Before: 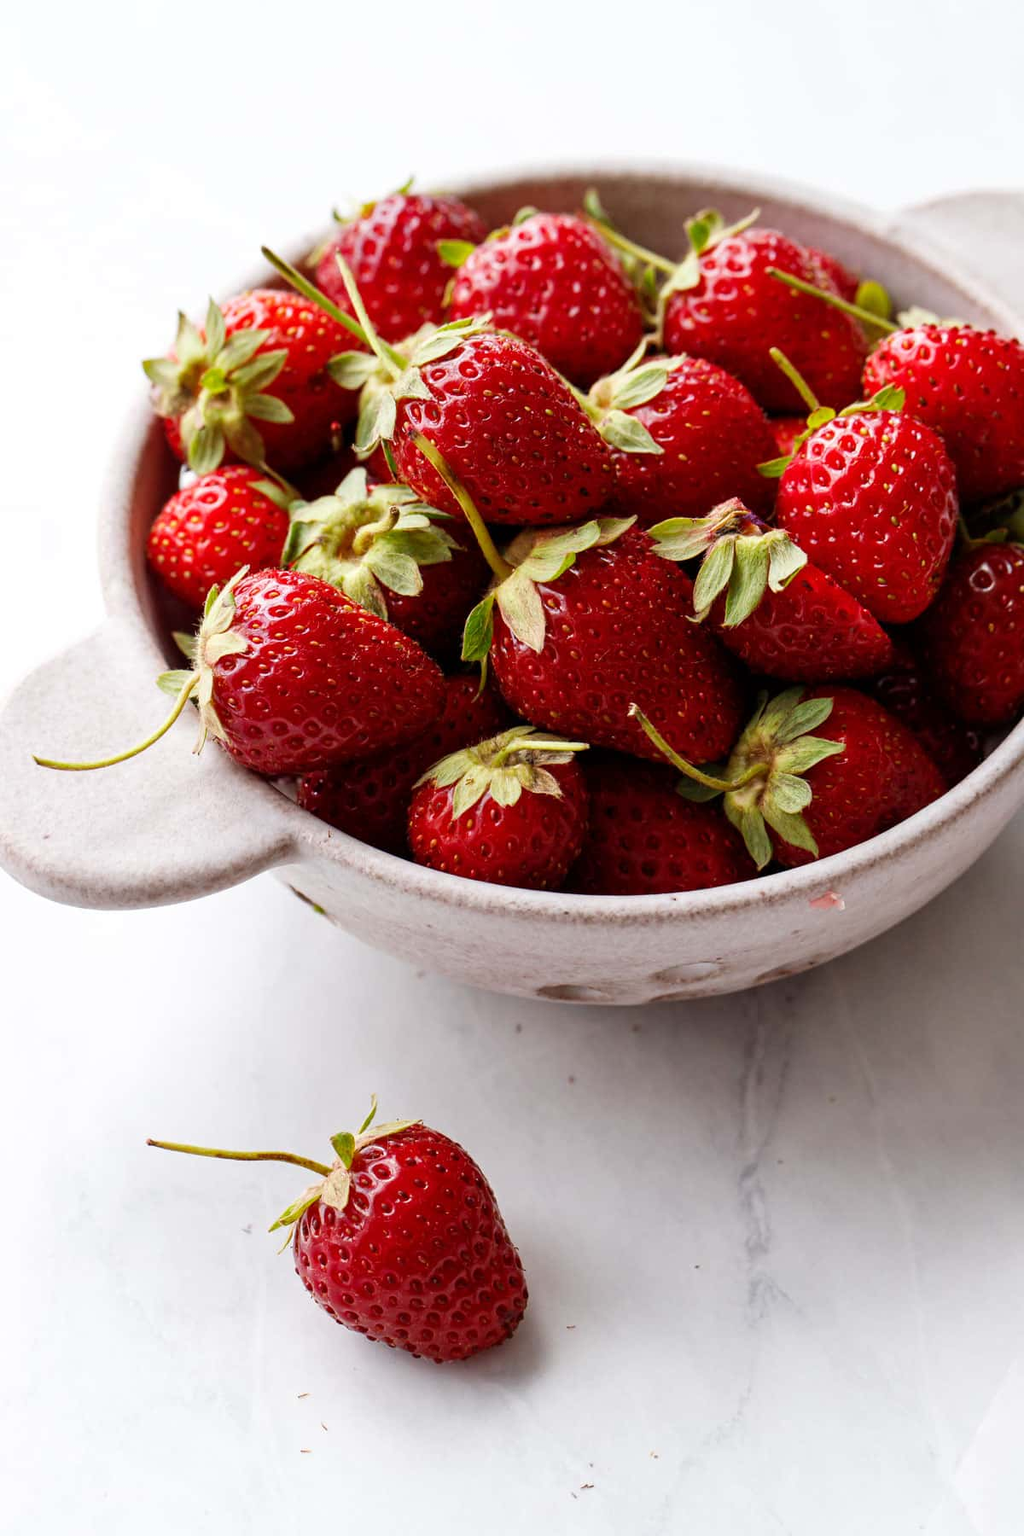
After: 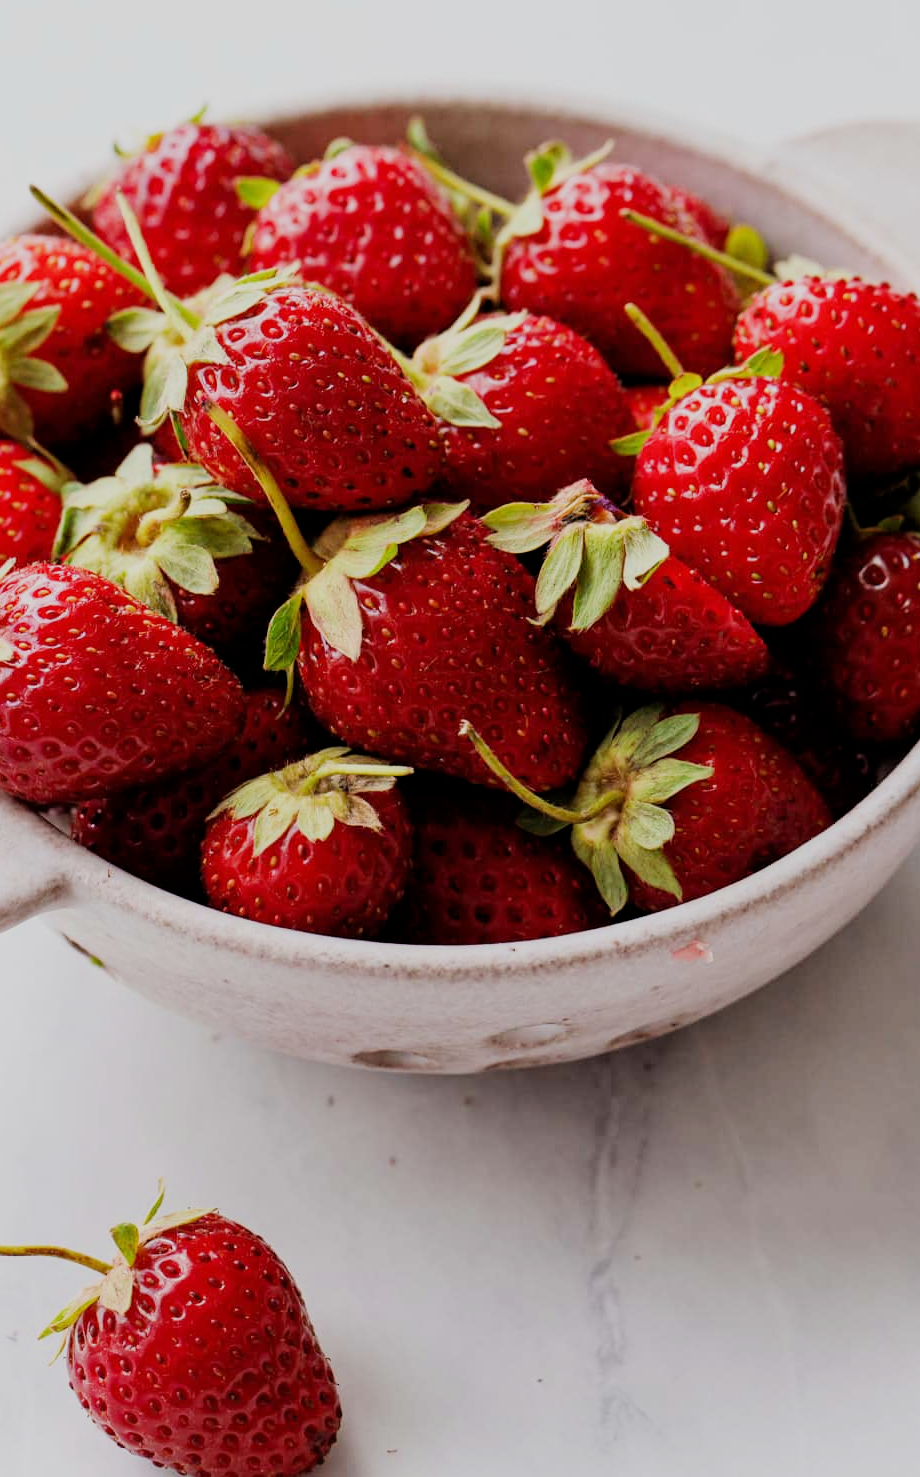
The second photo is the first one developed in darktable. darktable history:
filmic rgb: black relative exposure -6.98 EV, white relative exposure 5.63 EV, hardness 2.86
crop: left 23.095%, top 5.827%, bottom 11.854%
exposure: exposure 0.3 EV, compensate highlight preservation false
